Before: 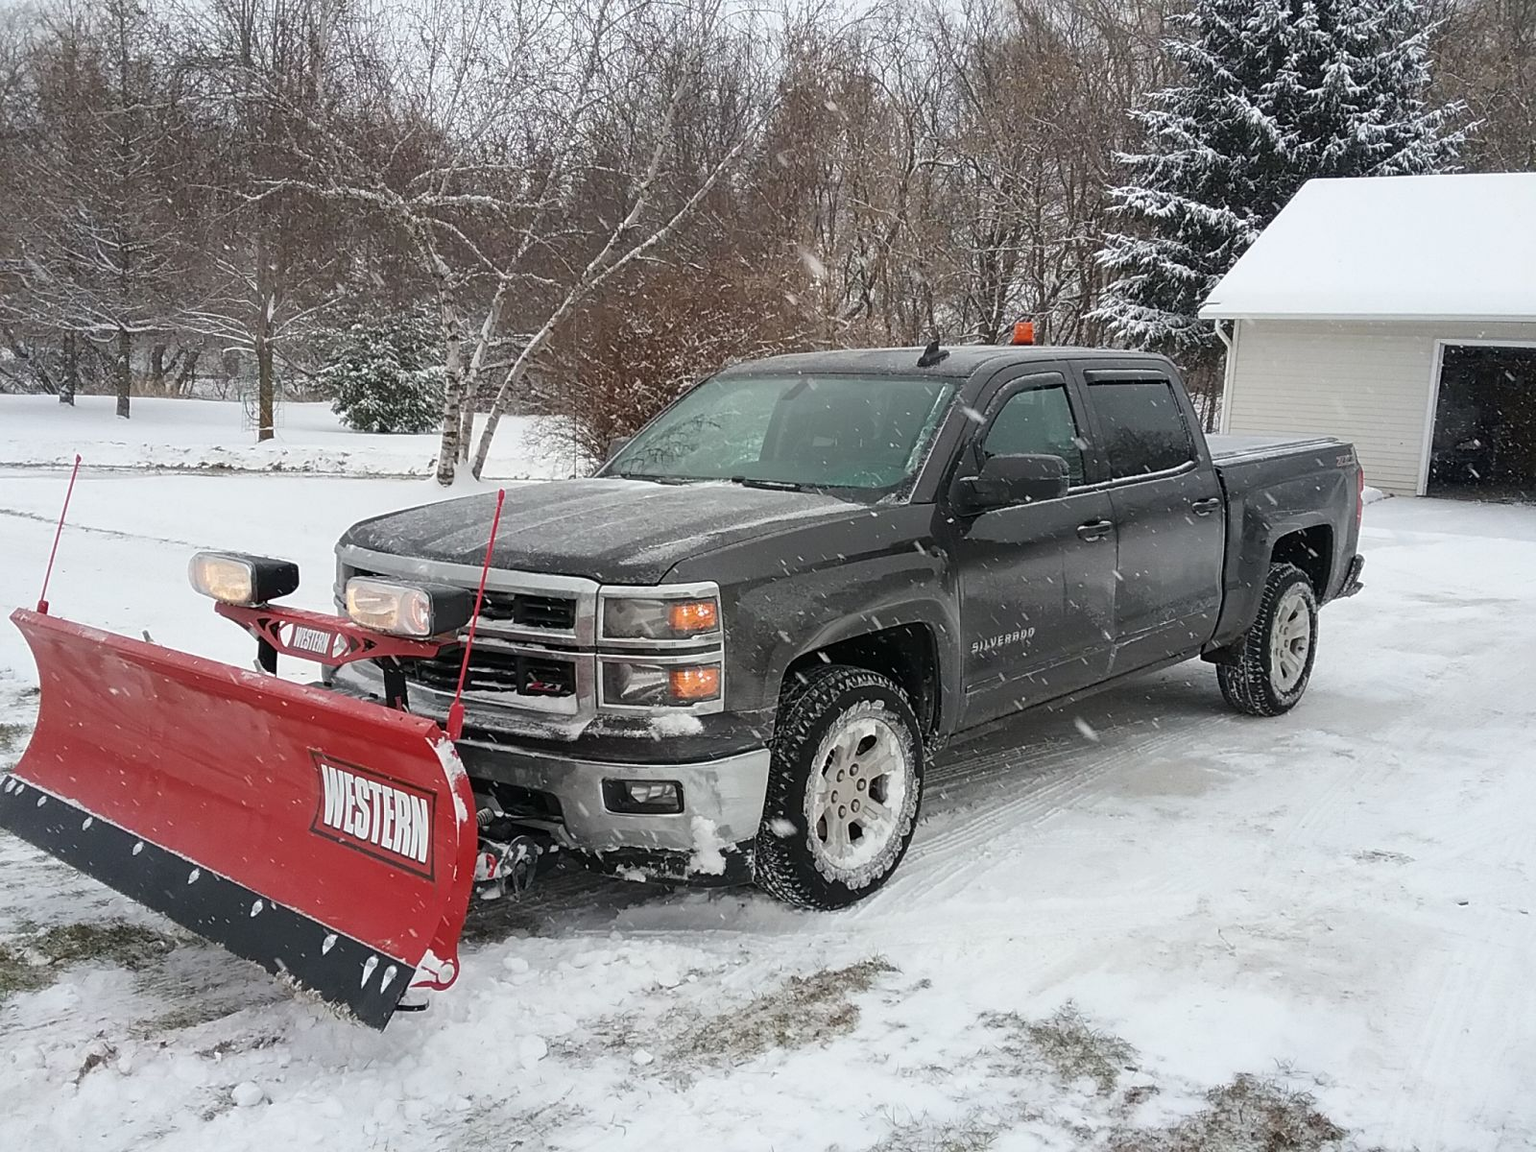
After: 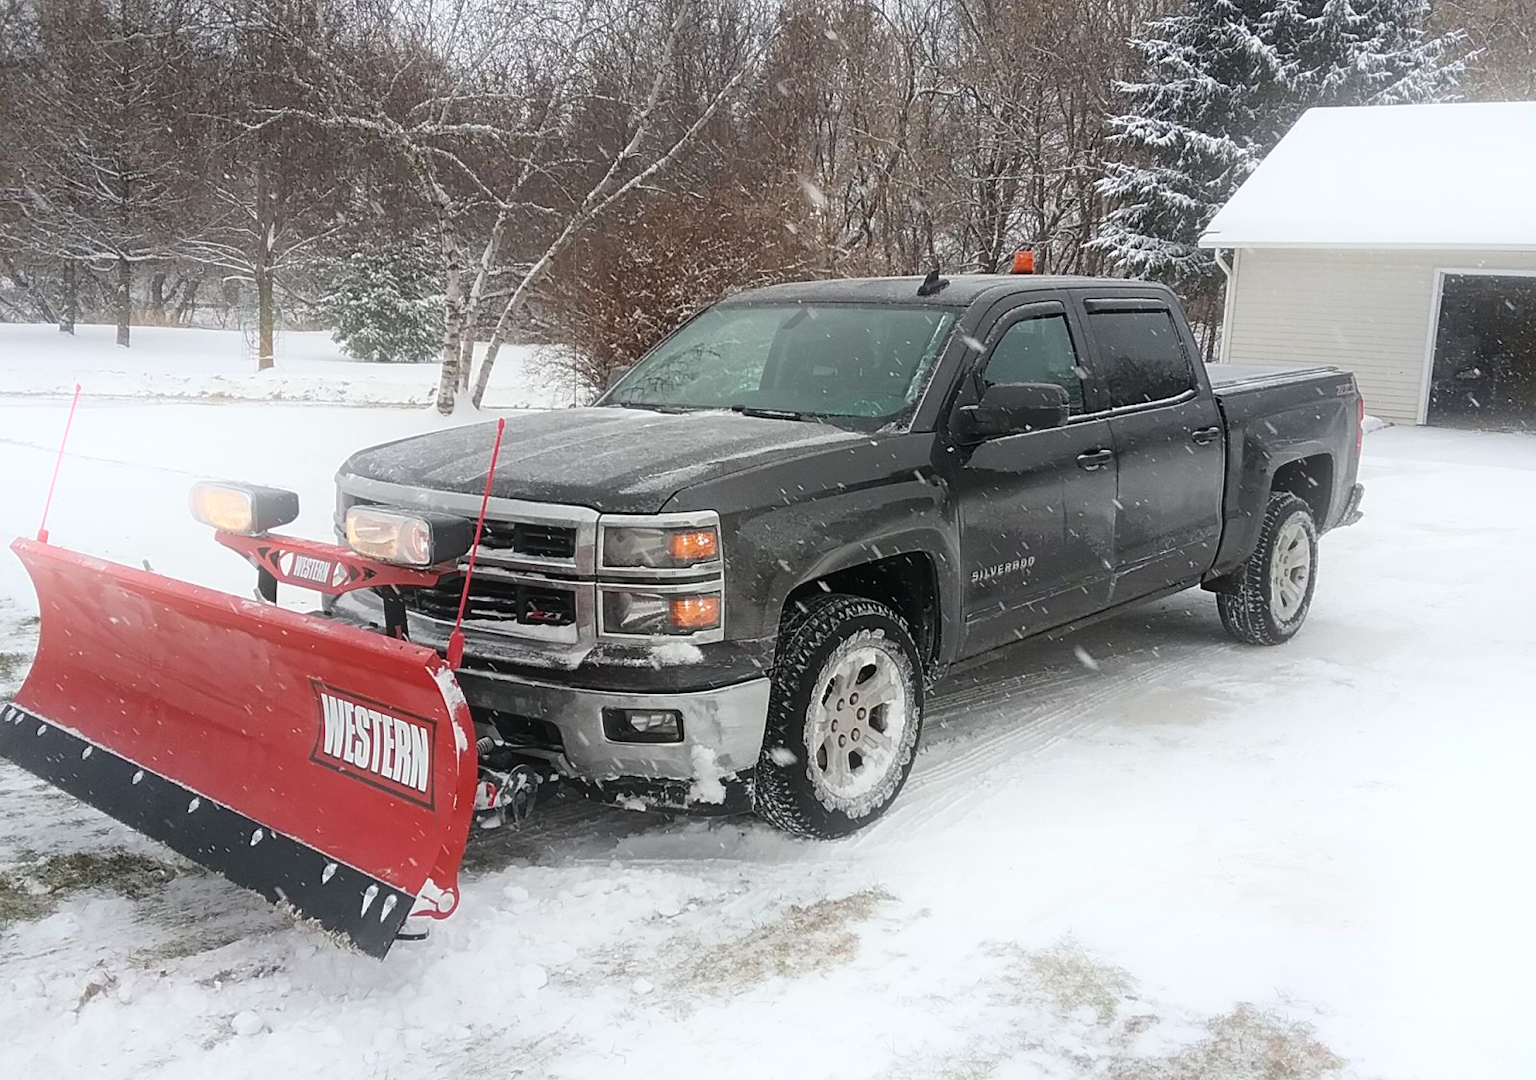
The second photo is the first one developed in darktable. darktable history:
bloom: size 16%, threshold 98%, strength 20%
crop and rotate: top 6.25%
